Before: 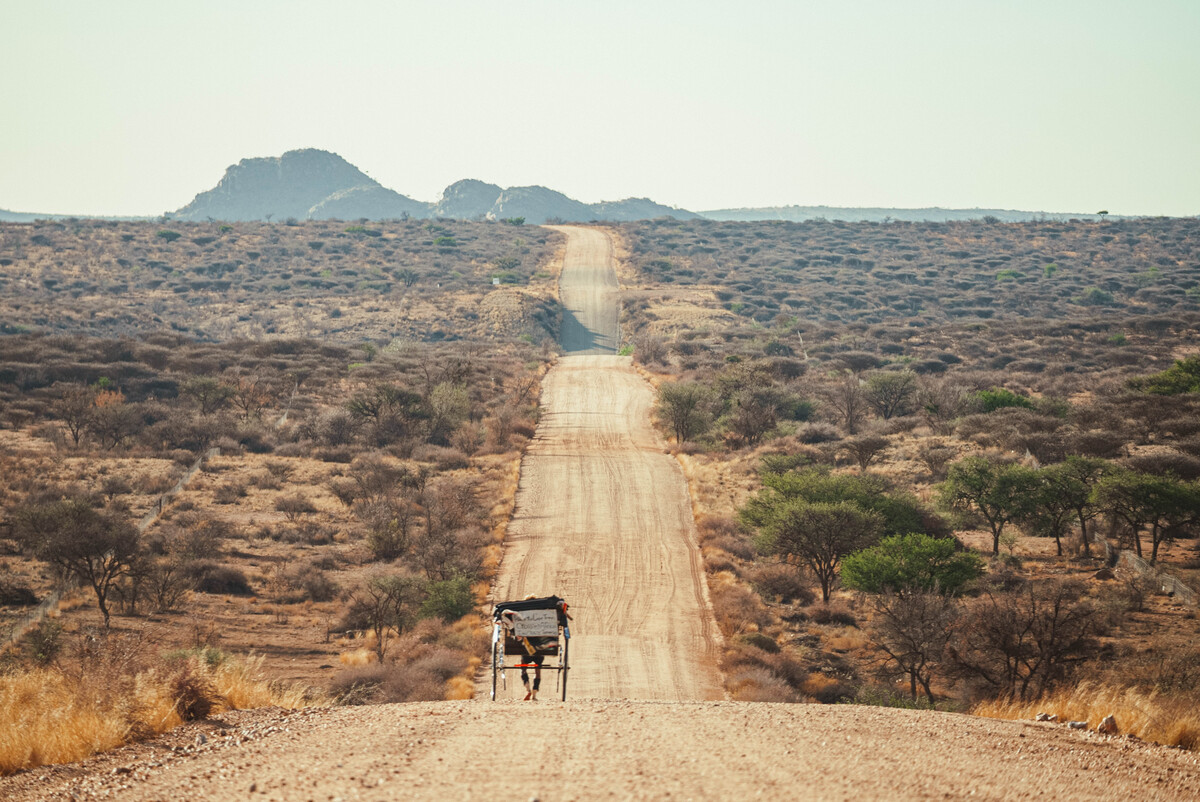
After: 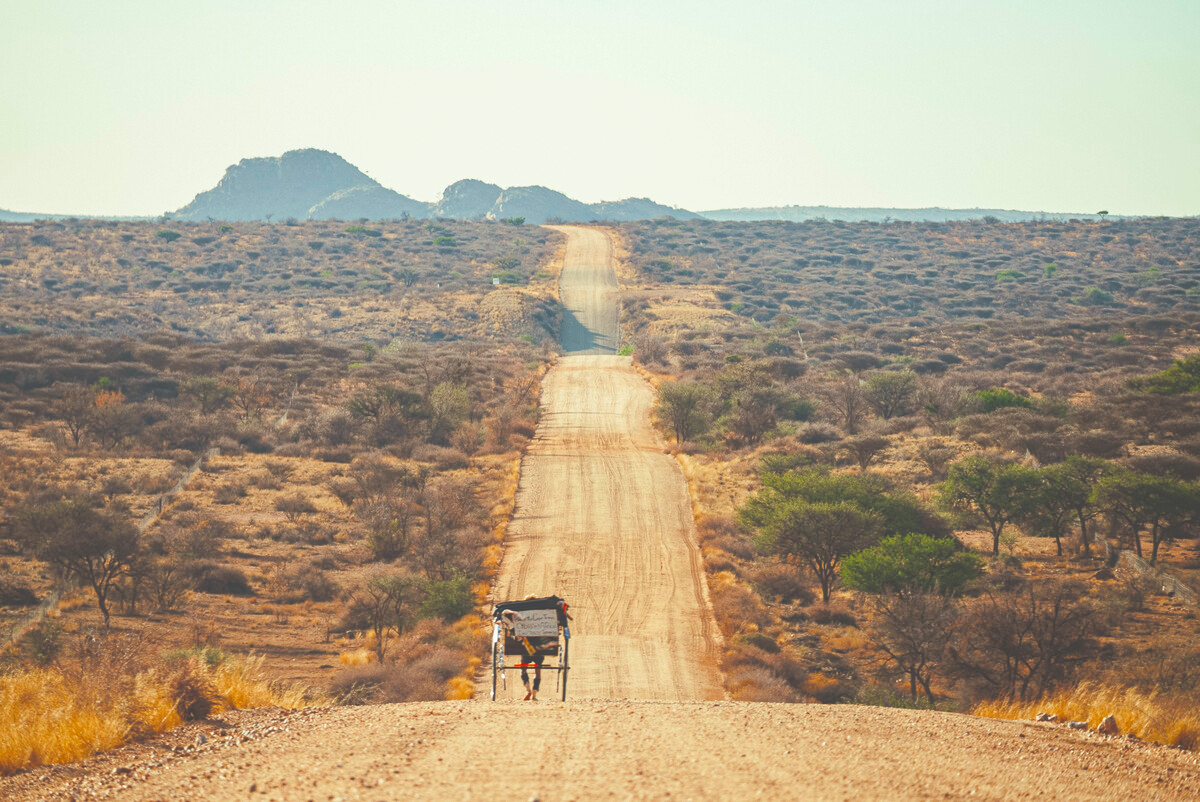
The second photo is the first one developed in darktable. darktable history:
exposure: black level correction -0.041, exposure 0.064 EV, compensate highlight preservation false
color balance rgb: perceptual saturation grading › global saturation 40%, global vibrance 15%
